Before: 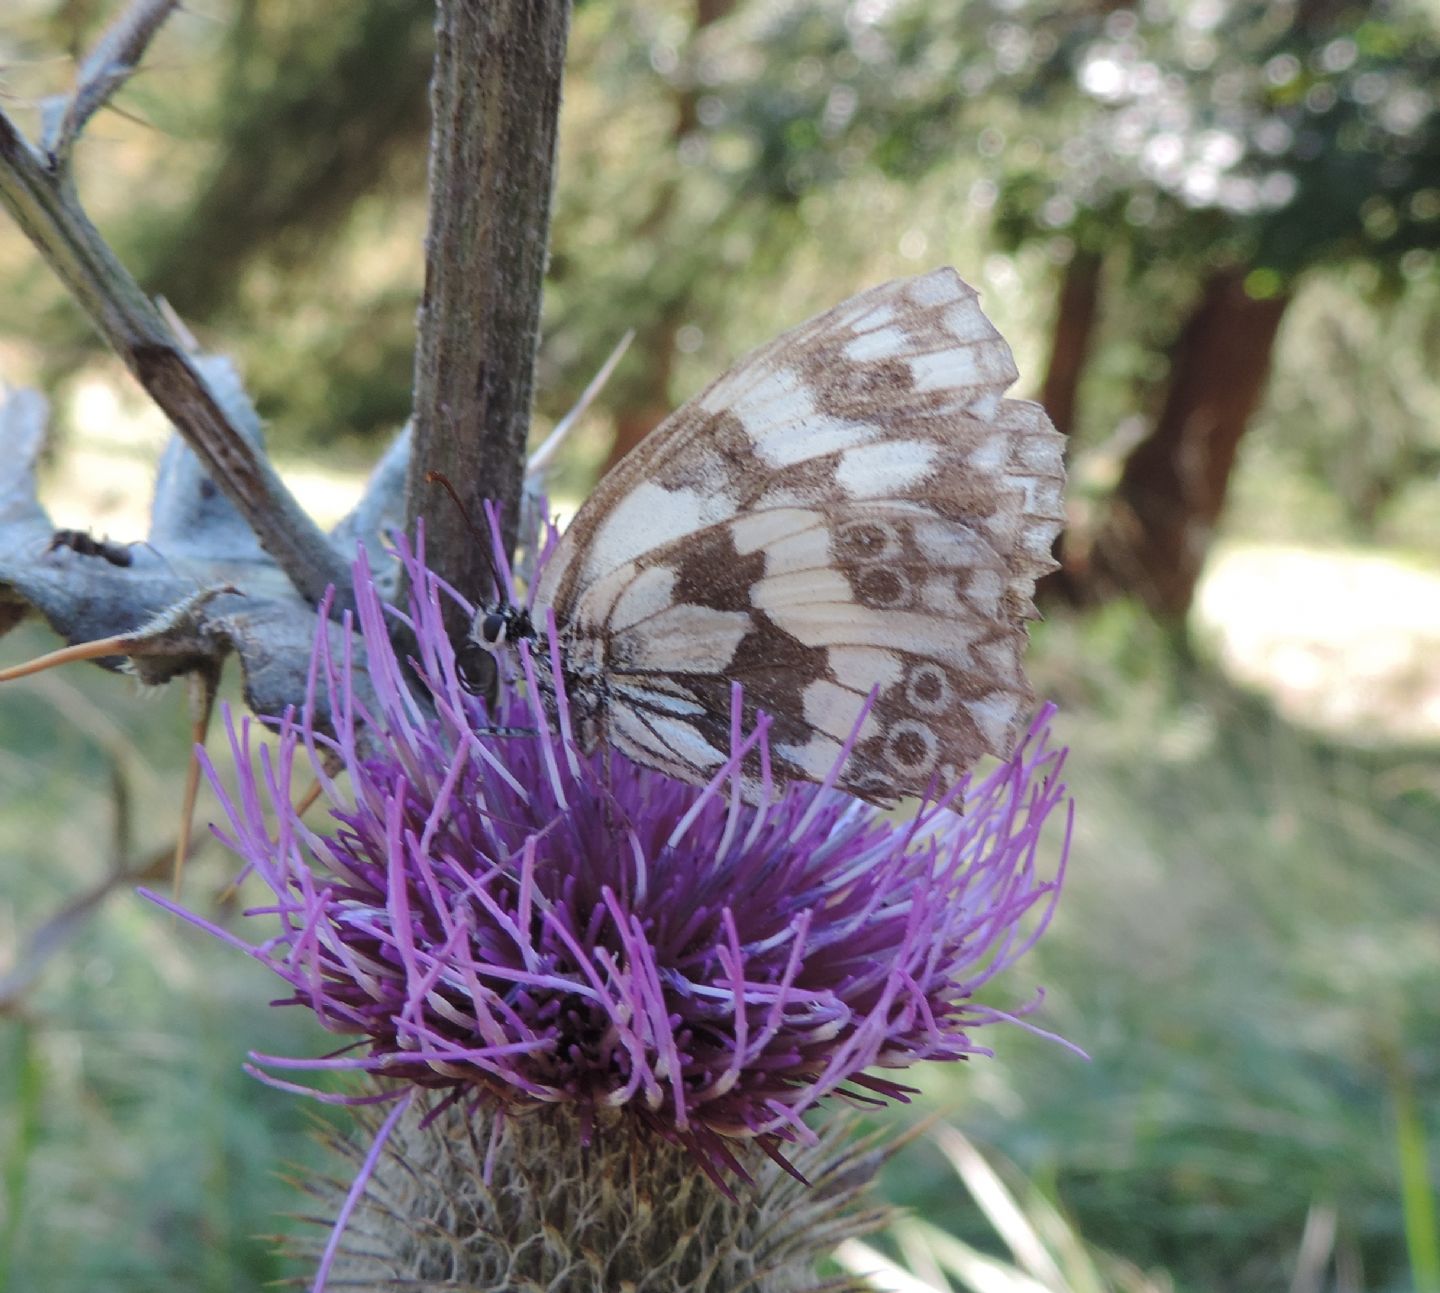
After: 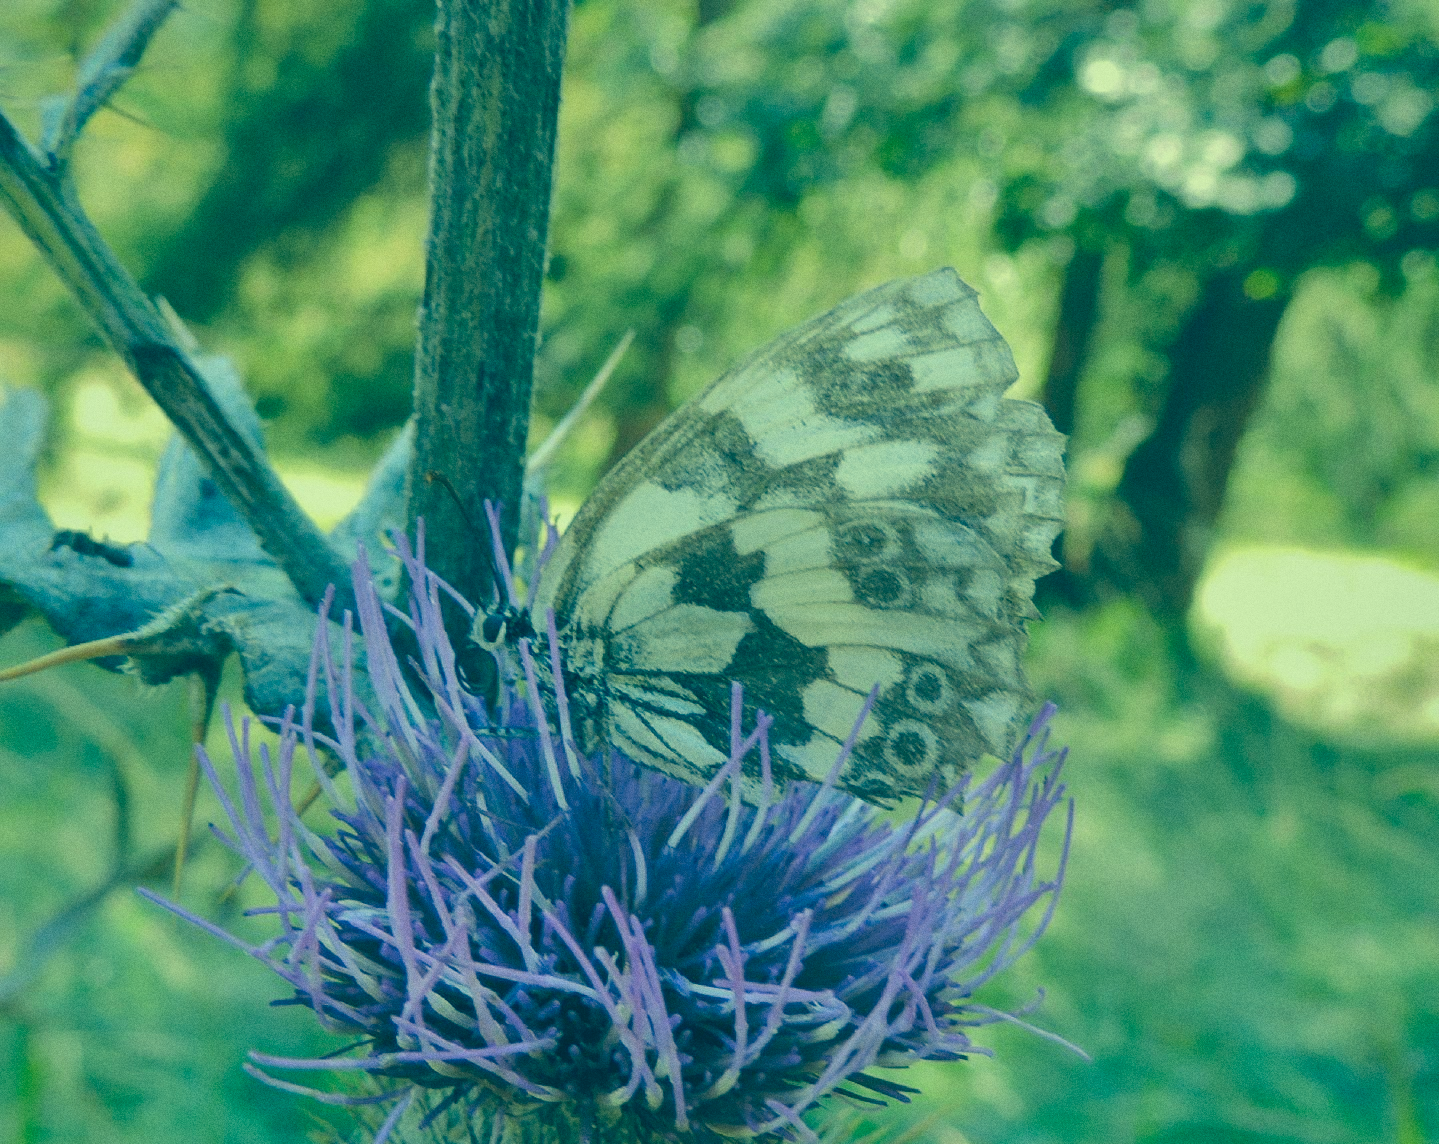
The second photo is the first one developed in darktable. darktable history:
contrast brightness saturation: contrast -0.15, brightness 0.05, saturation -0.12
grain: coarseness 0.09 ISO
crop and rotate: top 0%, bottom 11.49%
white balance: red 0.974, blue 1.044
local contrast: mode bilateral grid, contrast 20, coarseness 50, detail 120%, midtone range 0.2
color correction: highlights a* -15.58, highlights b* 40, shadows a* -40, shadows b* -26.18
shadows and highlights: shadows 40, highlights -60
